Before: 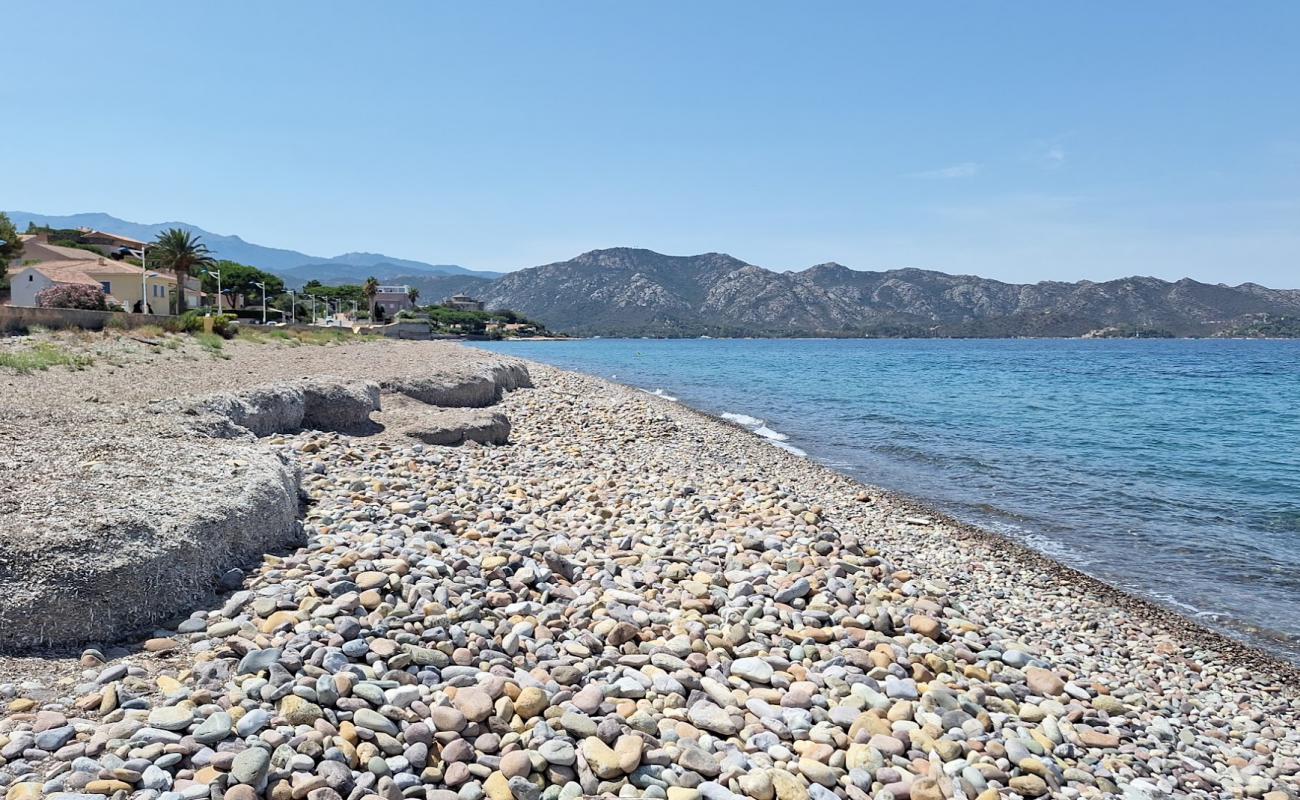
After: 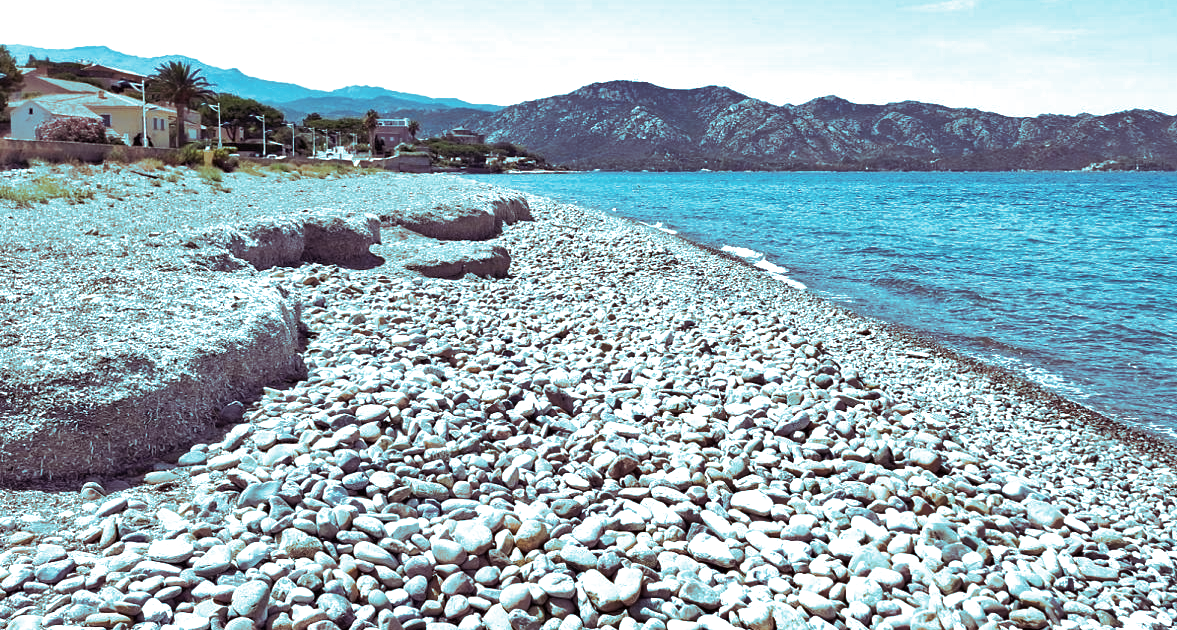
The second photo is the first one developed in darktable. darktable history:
crop: top 20.916%, right 9.437%, bottom 0.316%
exposure: exposure 0.657 EV, compensate highlight preservation false
split-toning: shadows › hue 327.6°, highlights › hue 198°, highlights › saturation 0.55, balance -21.25, compress 0%
shadows and highlights: shadows 43.71, white point adjustment -1.46, soften with gaussian
